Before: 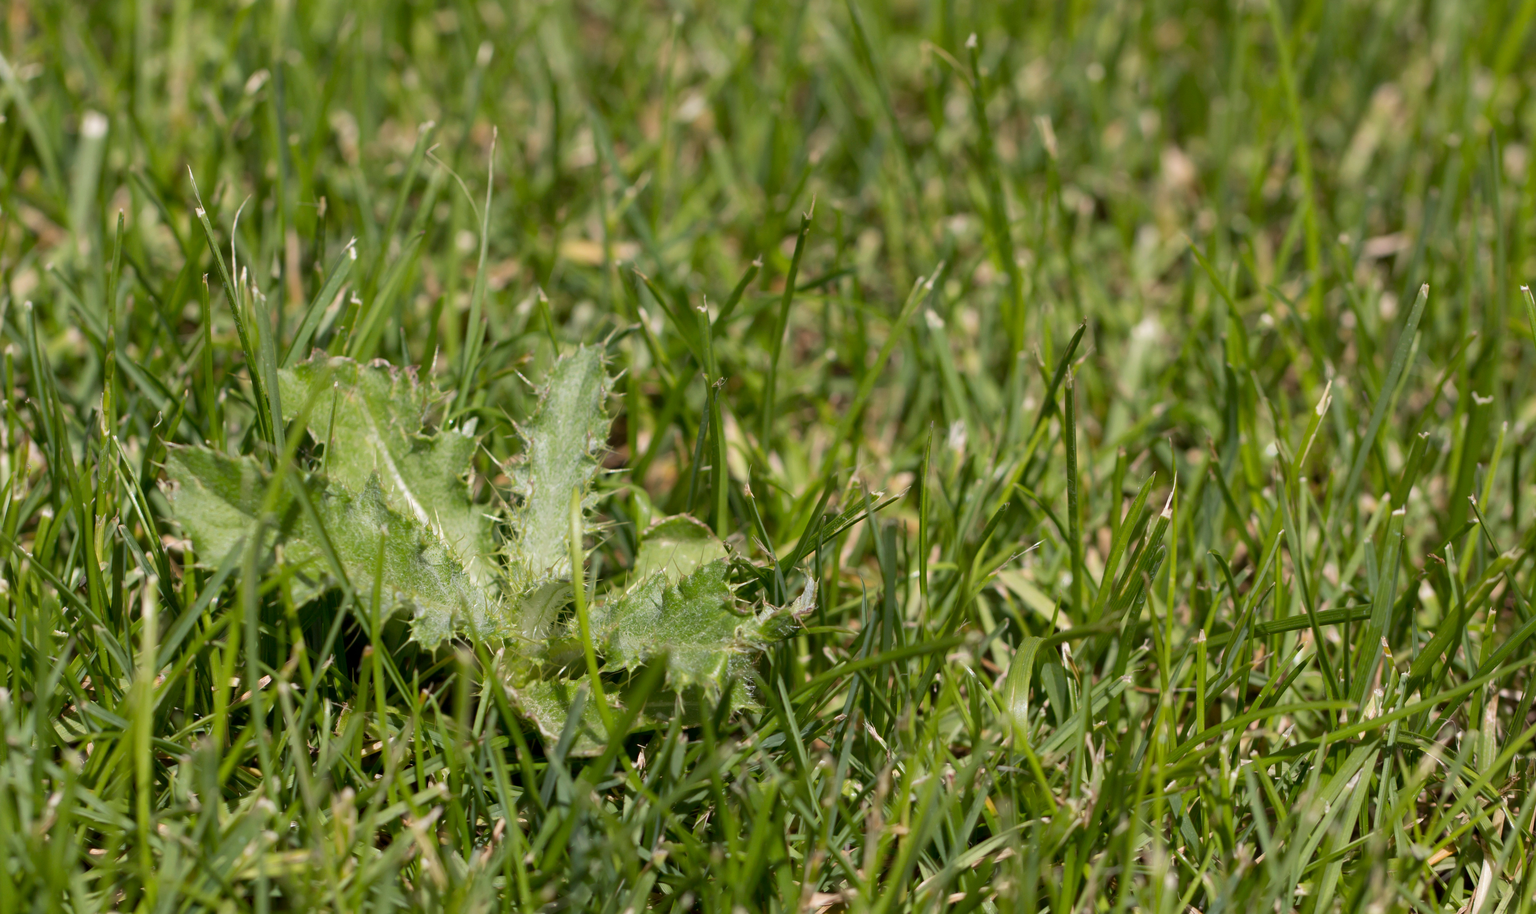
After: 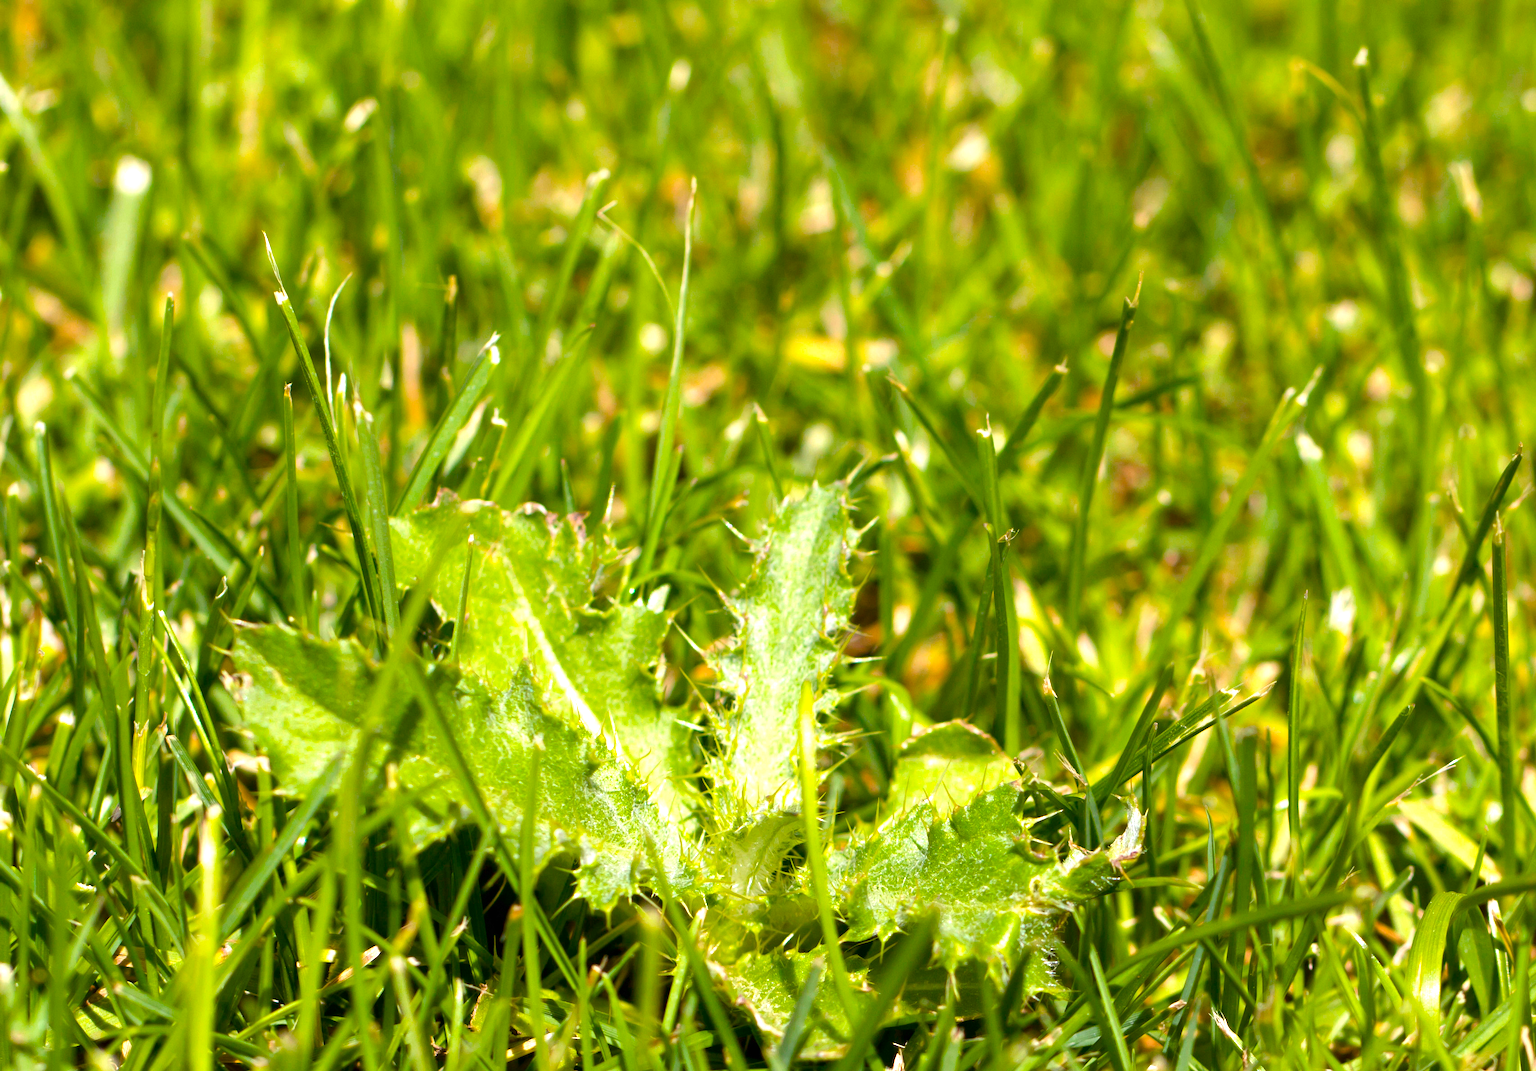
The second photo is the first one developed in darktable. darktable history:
color balance rgb: linear chroma grading › global chroma 14.992%, perceptual saturation grading › global saturation 37.268%, perceptual saturation grading › shadows 36.058%, perceptual brilliance grading › highlights 10.247%, perceptual brilliance grading › mid-tones 5.631%
crop: right 28.618%, bottom 16.295%
exposure: black level correction 0, exposure 0.7 EV, compensate exposure bias true, compensate highlight preservation false
